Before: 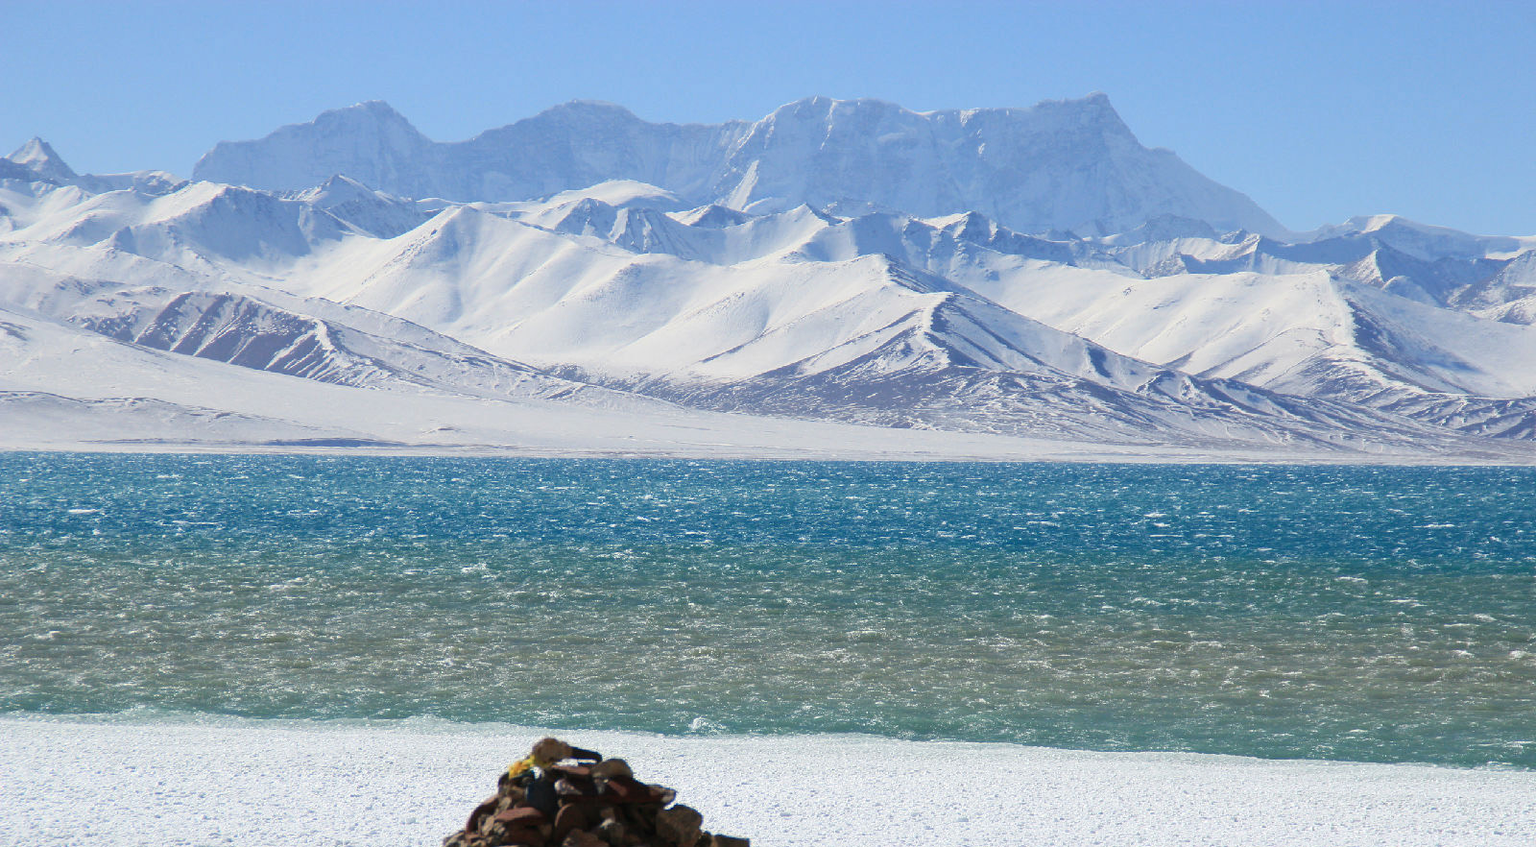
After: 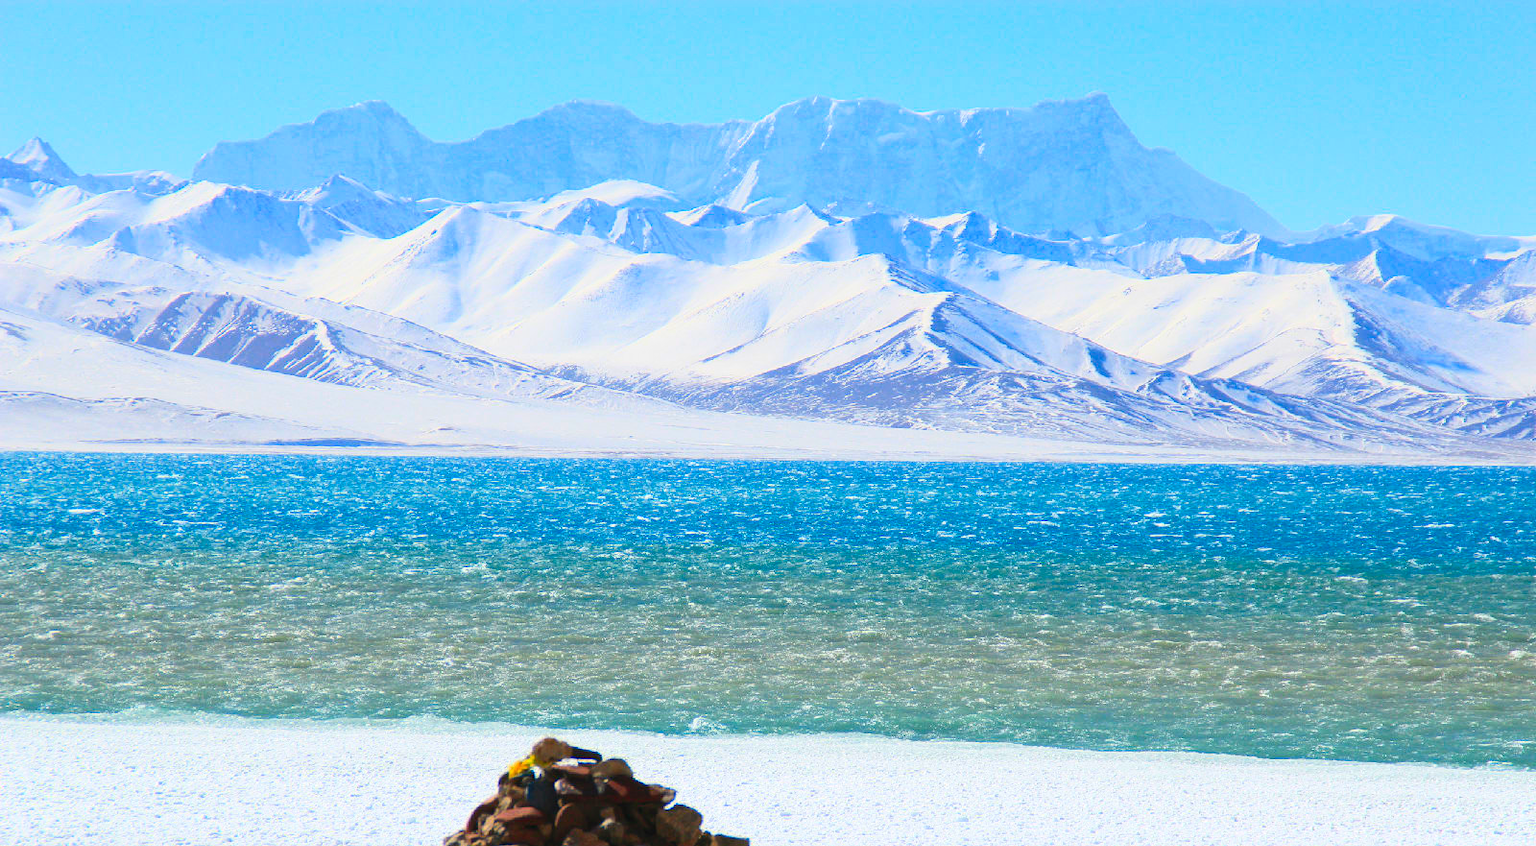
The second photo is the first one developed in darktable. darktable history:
contrast brightness saturation: contrast 0.2, brightness 0.2, saturation 0.8
vignetting: fall-off start 100%, brightness 0.05, saturation 0
